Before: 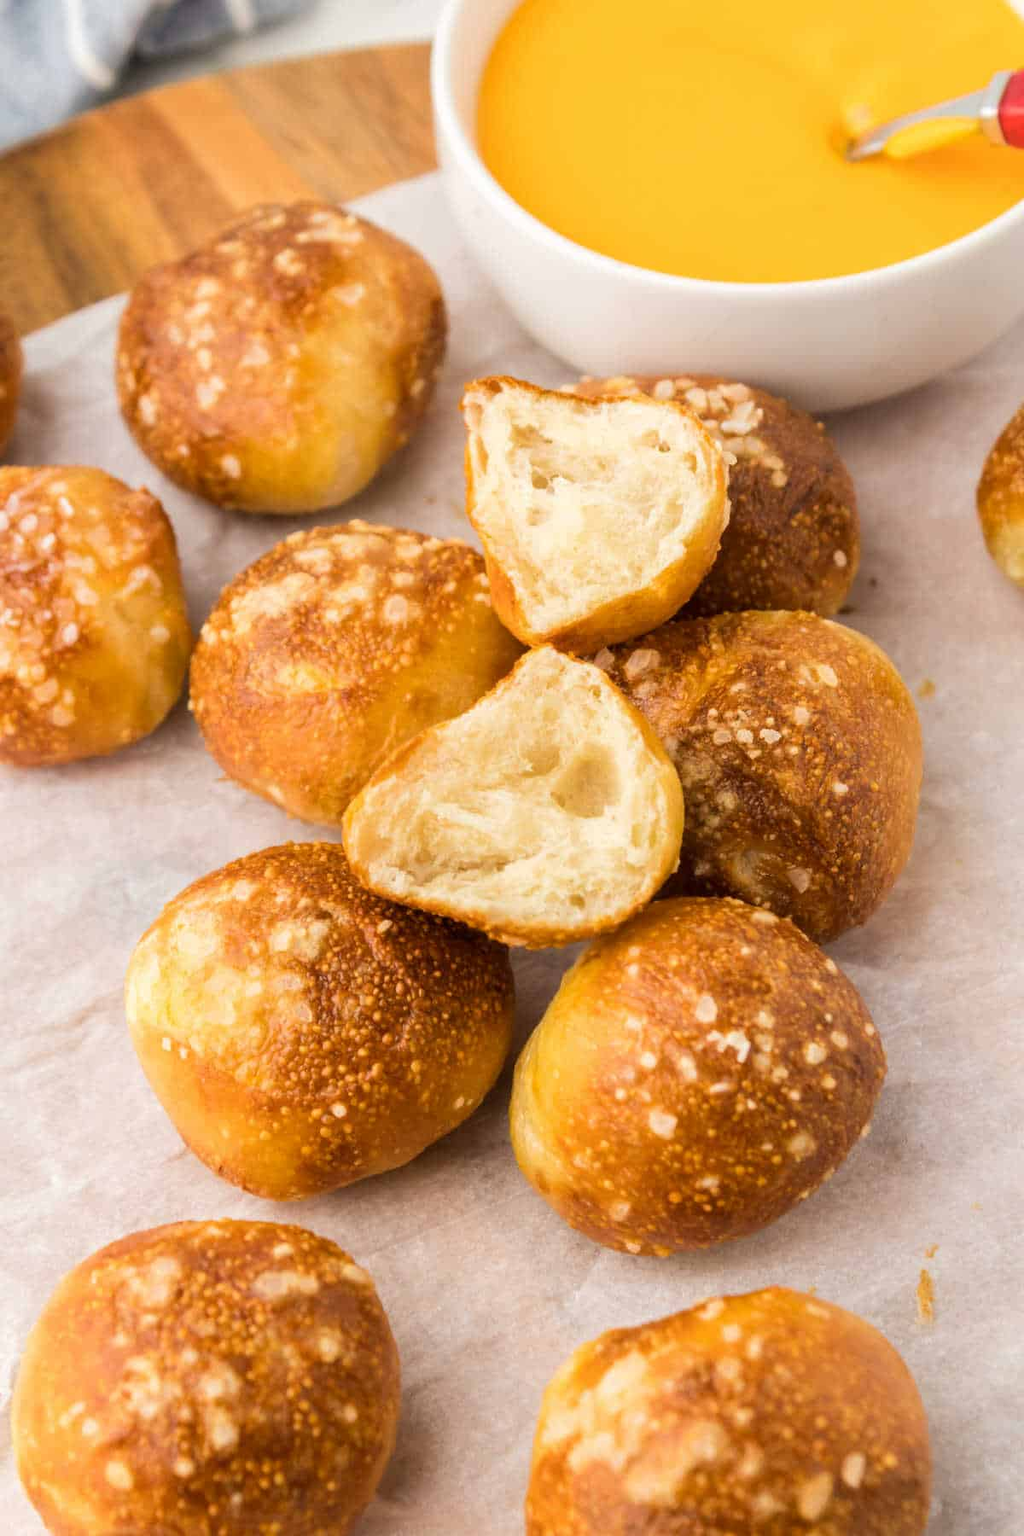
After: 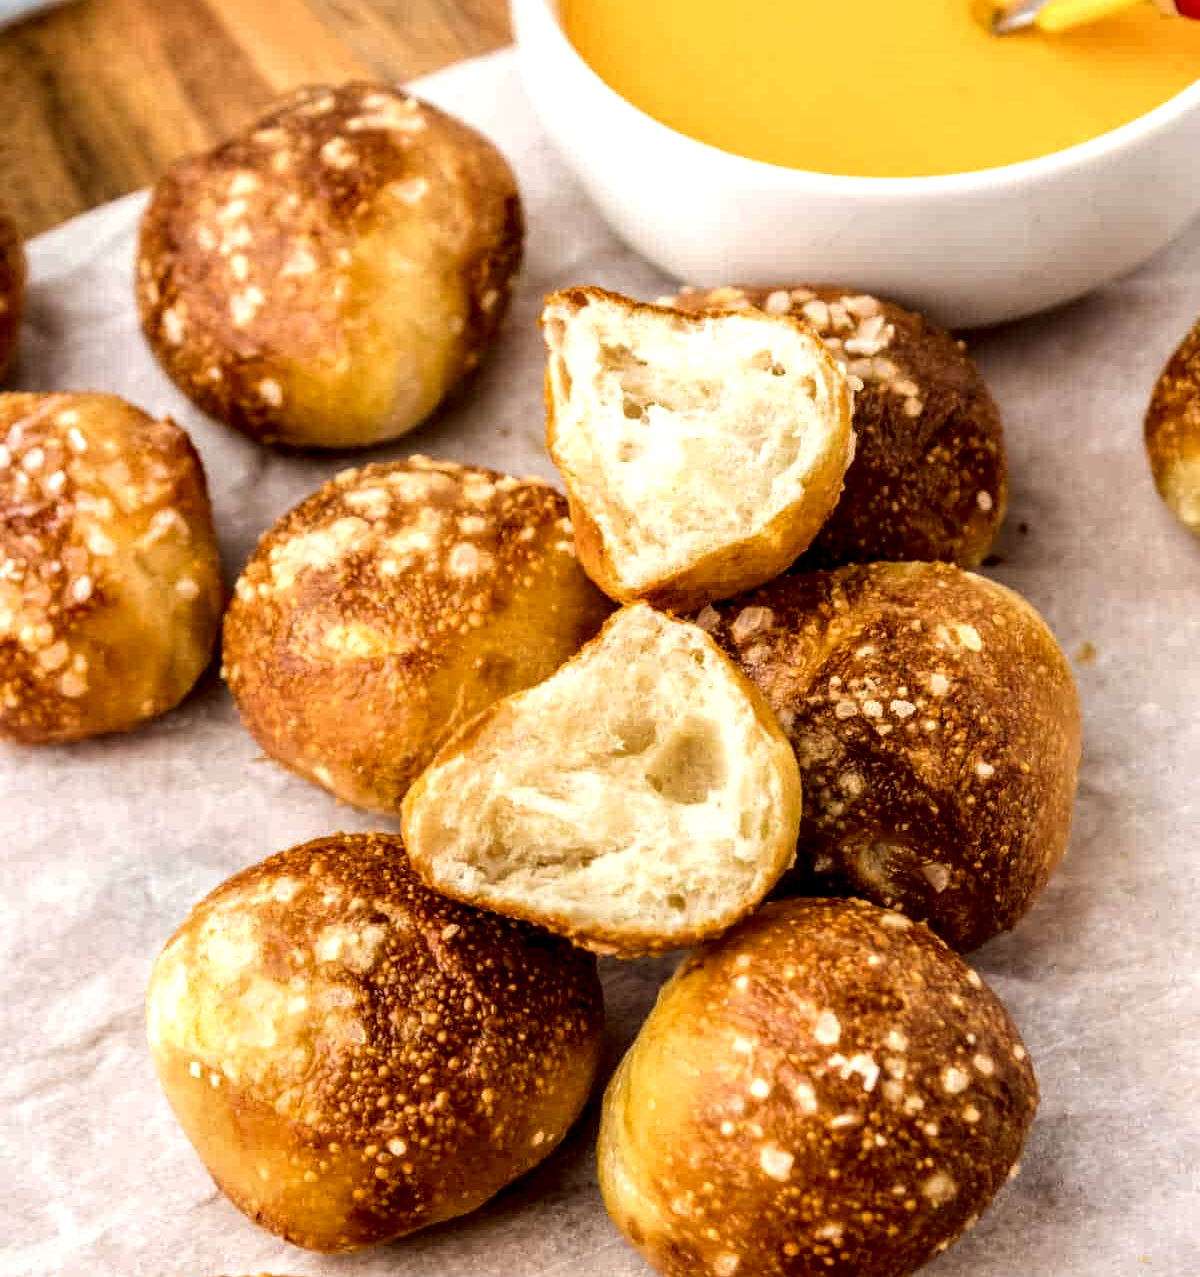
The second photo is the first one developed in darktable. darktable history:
exposure: compensate highlight preservation false
crop and rotate: top 8.562%, bottom 20.468%
local contrast: highlights 20%, detail 197%
